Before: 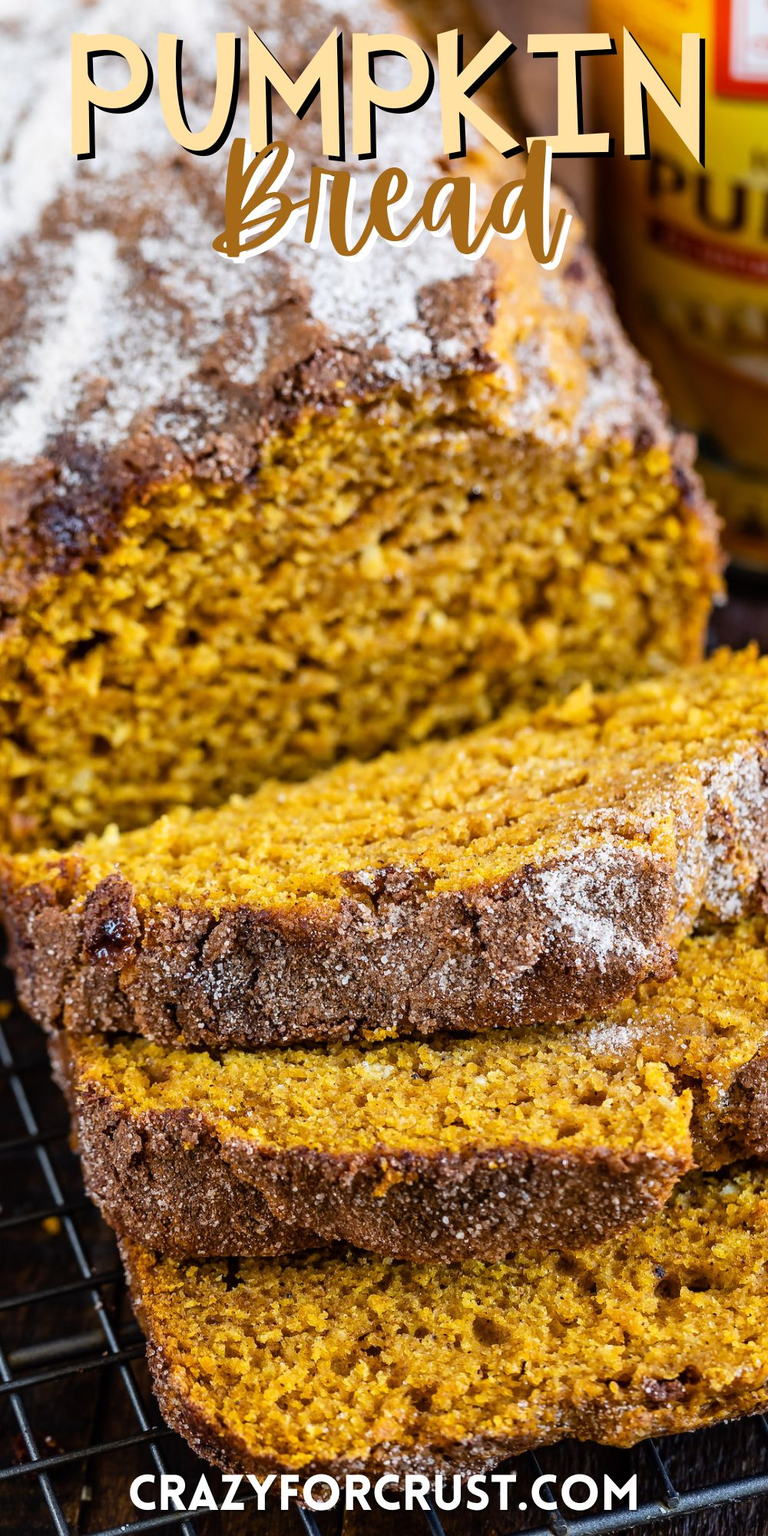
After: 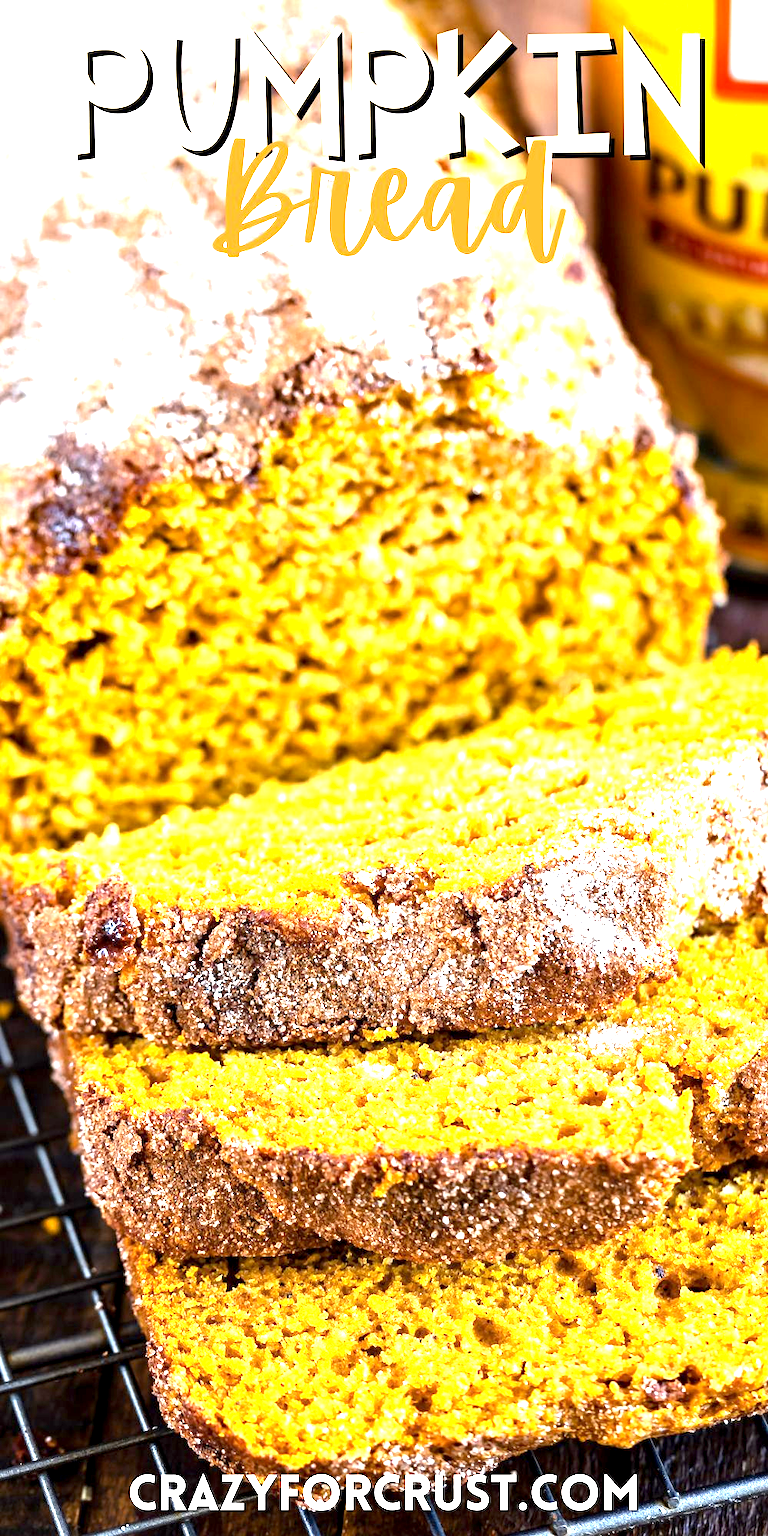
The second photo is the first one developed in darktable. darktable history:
exposure: black level correction 0.002, exposure 1.996 EV, compensate exposure bias true, compensate highlight preservation false
